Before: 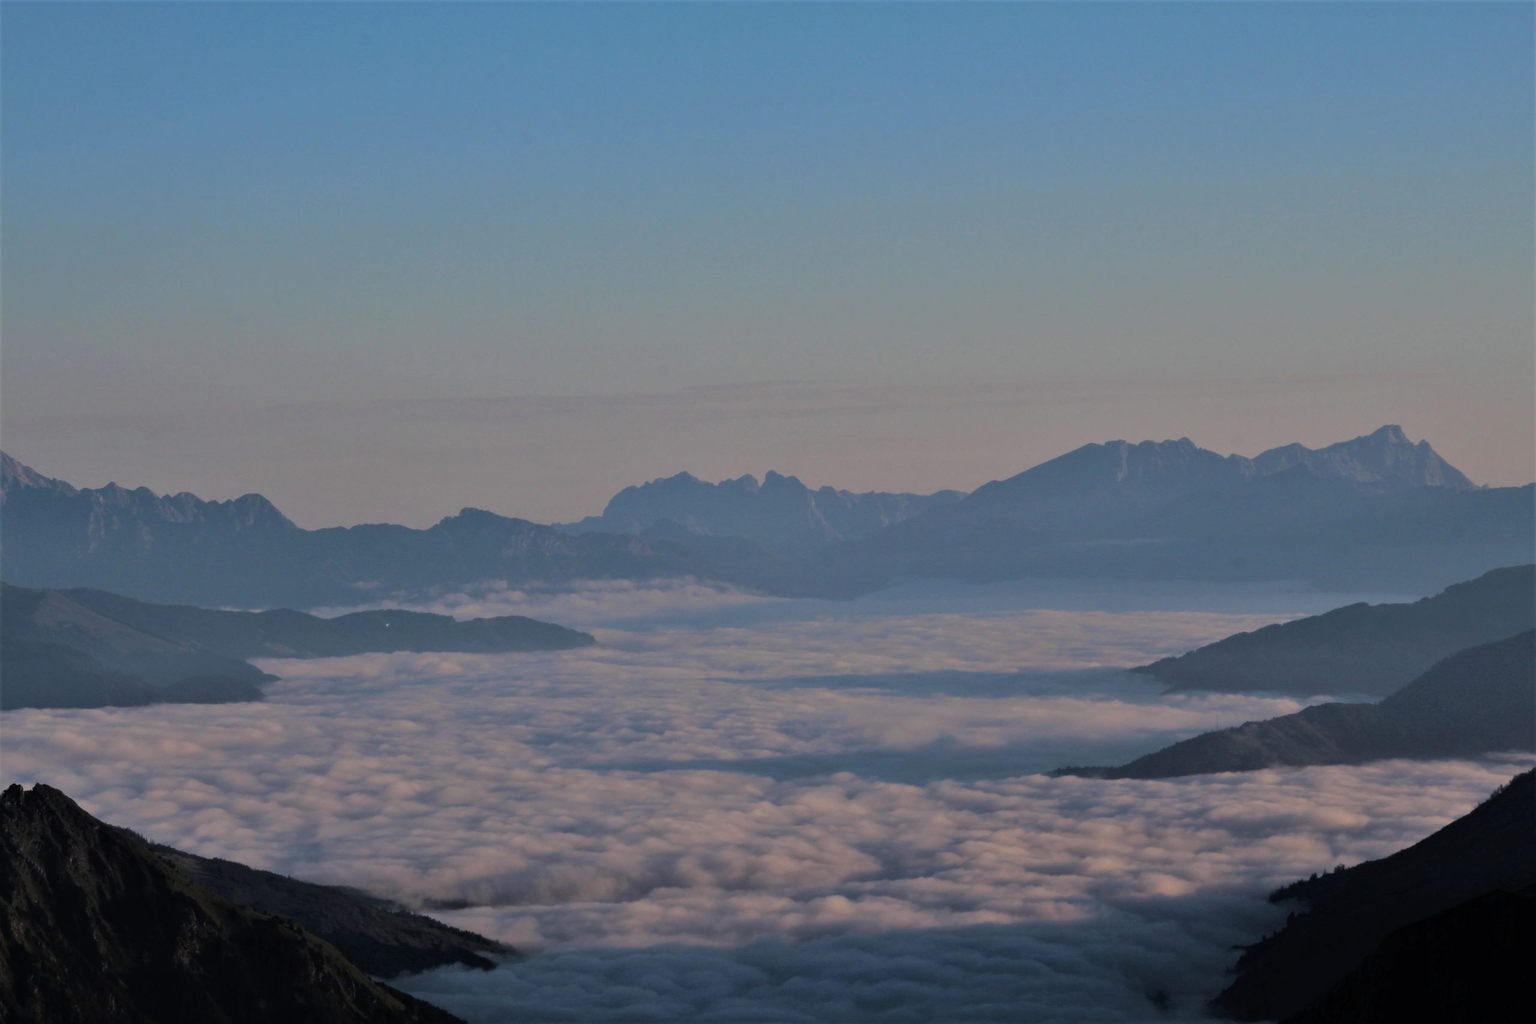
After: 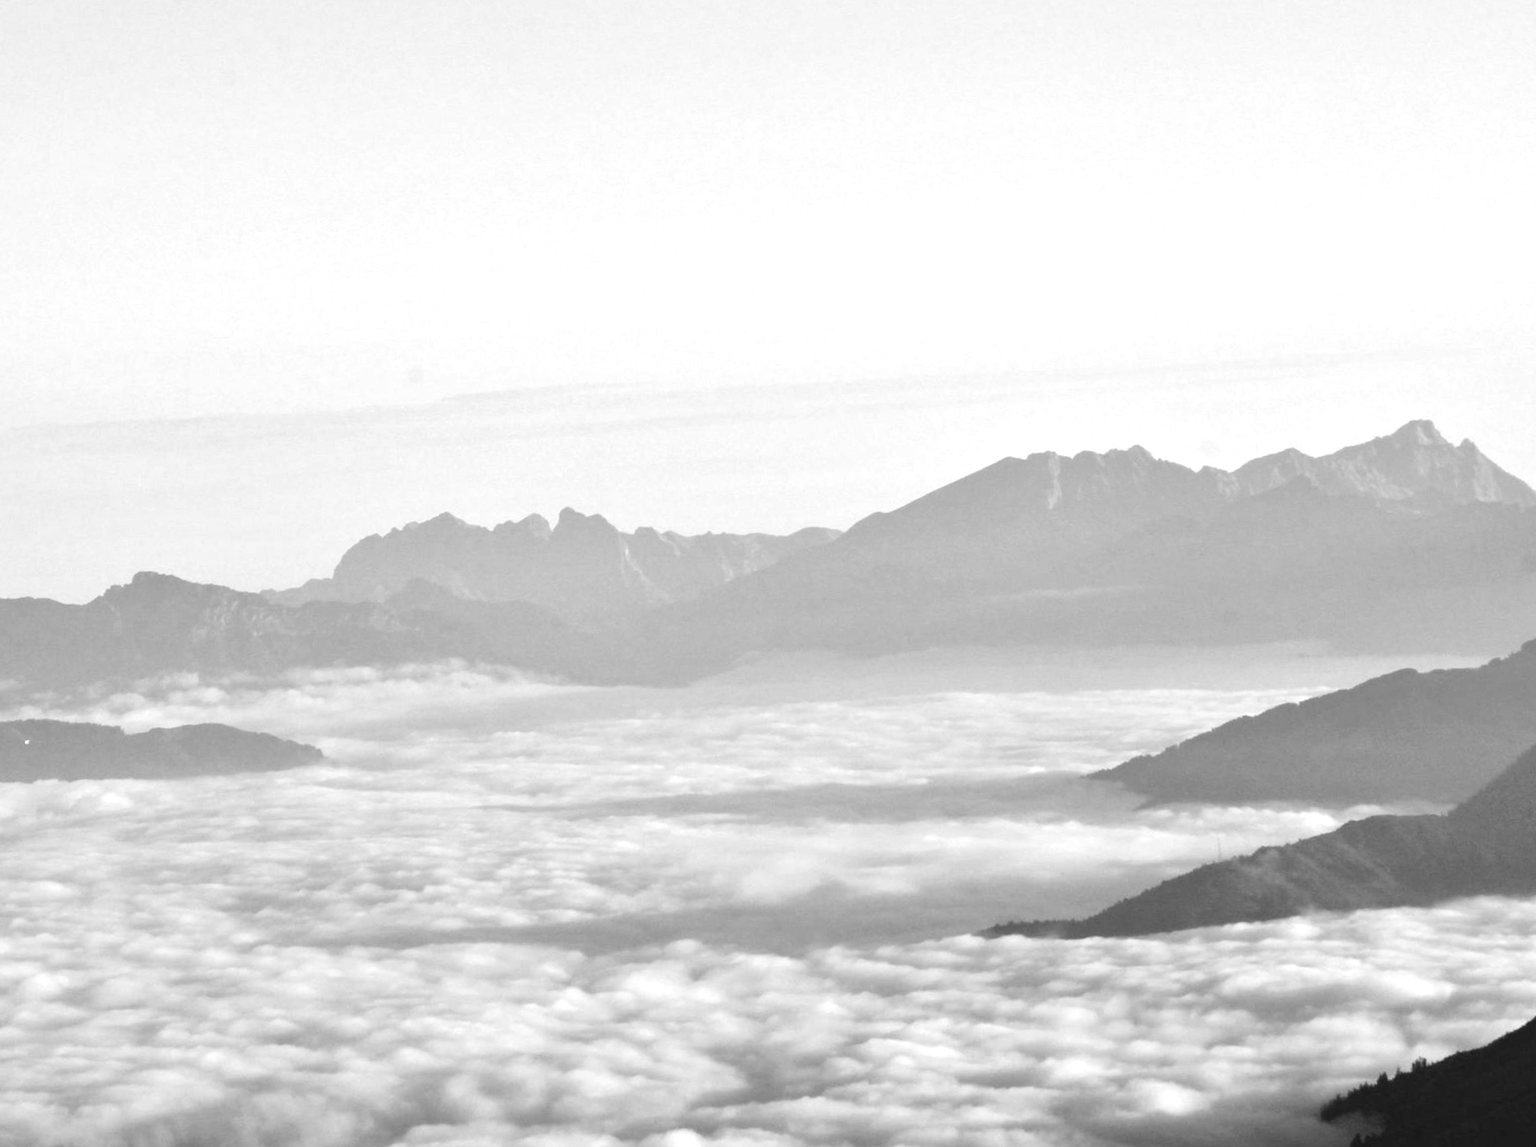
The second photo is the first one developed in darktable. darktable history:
exposure: black level correction 0, exposure 1.975 EV, compensate exposure bias true, compensate highlight preservation false
crop: left 23.095%, top 5.827%, bottom 11.854%
monochrome: on, module defaults
rotate and perspective: rotation -1.68°, lens shift (vertical) -0.146, crop left 0.049, crop right 0.912, crop top 0.032, crop bottom 0.96
